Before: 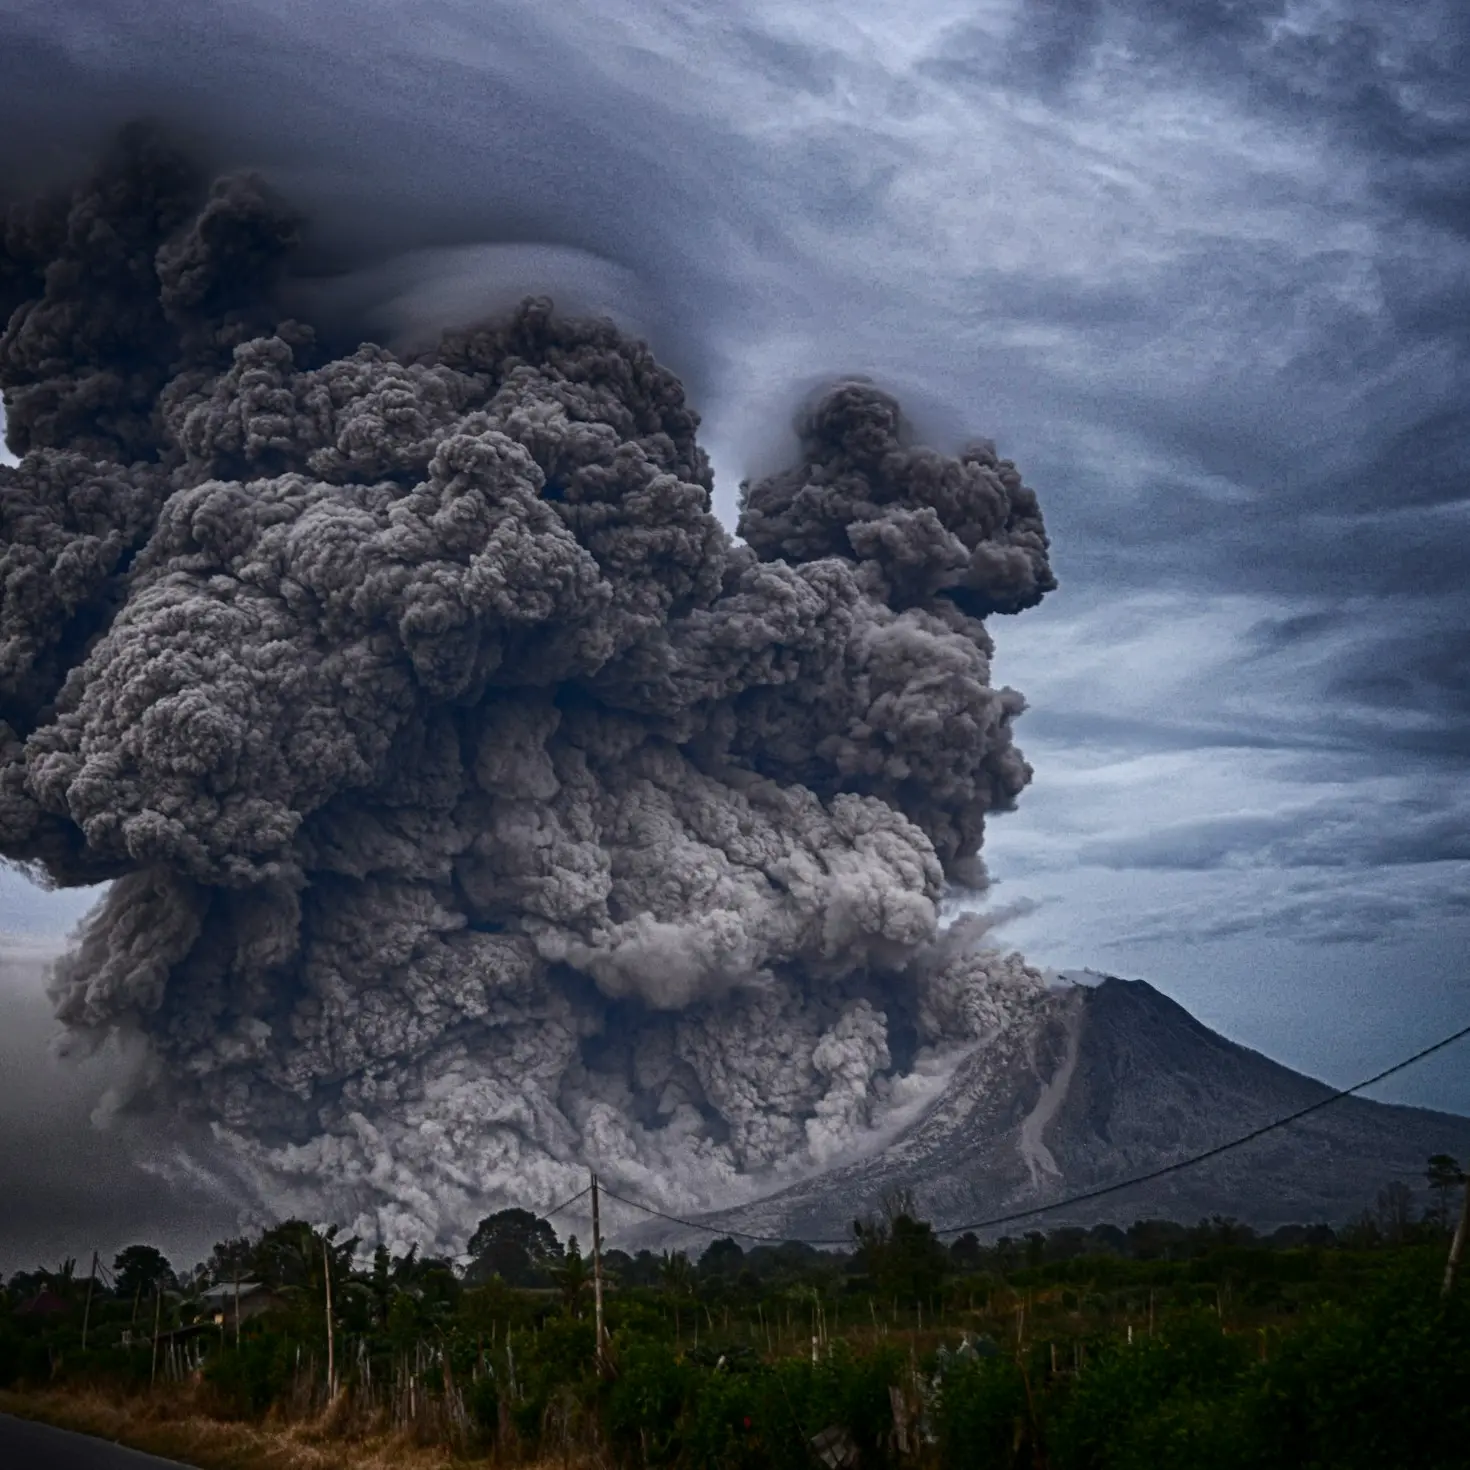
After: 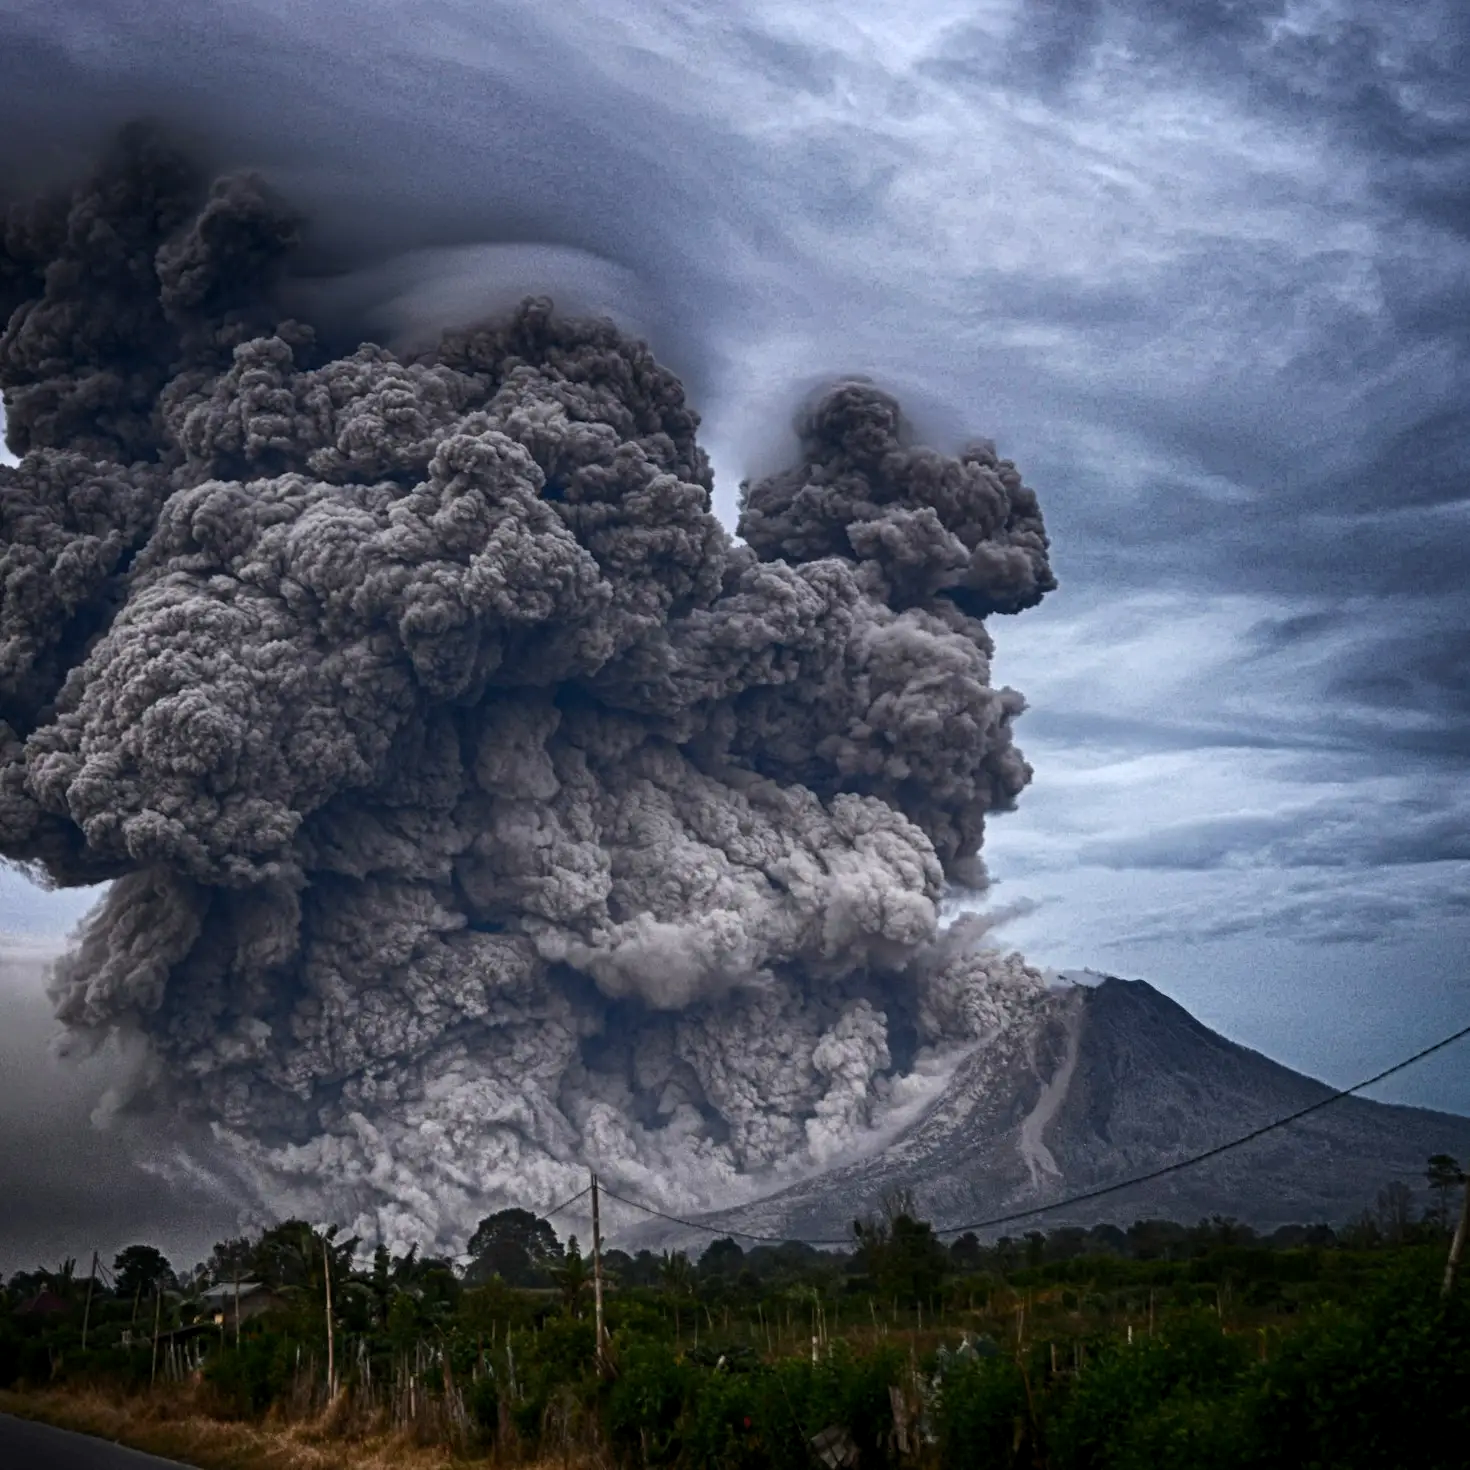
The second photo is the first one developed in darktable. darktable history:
levels: black 3.88%, levels [0.016, 0.5, 0.996]
exposure: exposure 0.375 EV, compensate highlight preservation false
